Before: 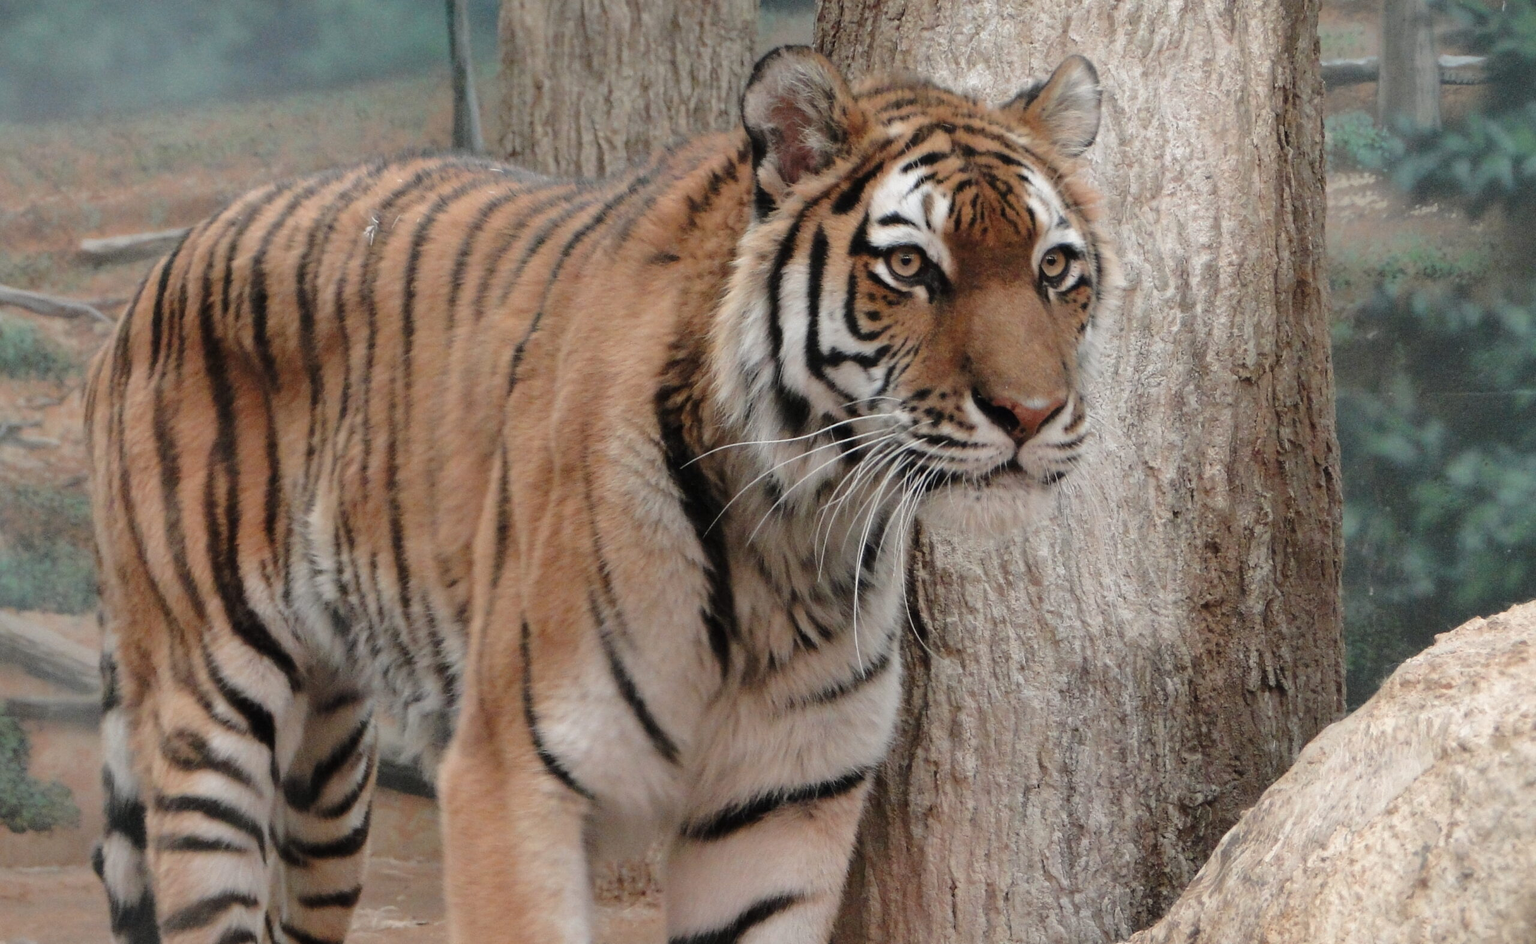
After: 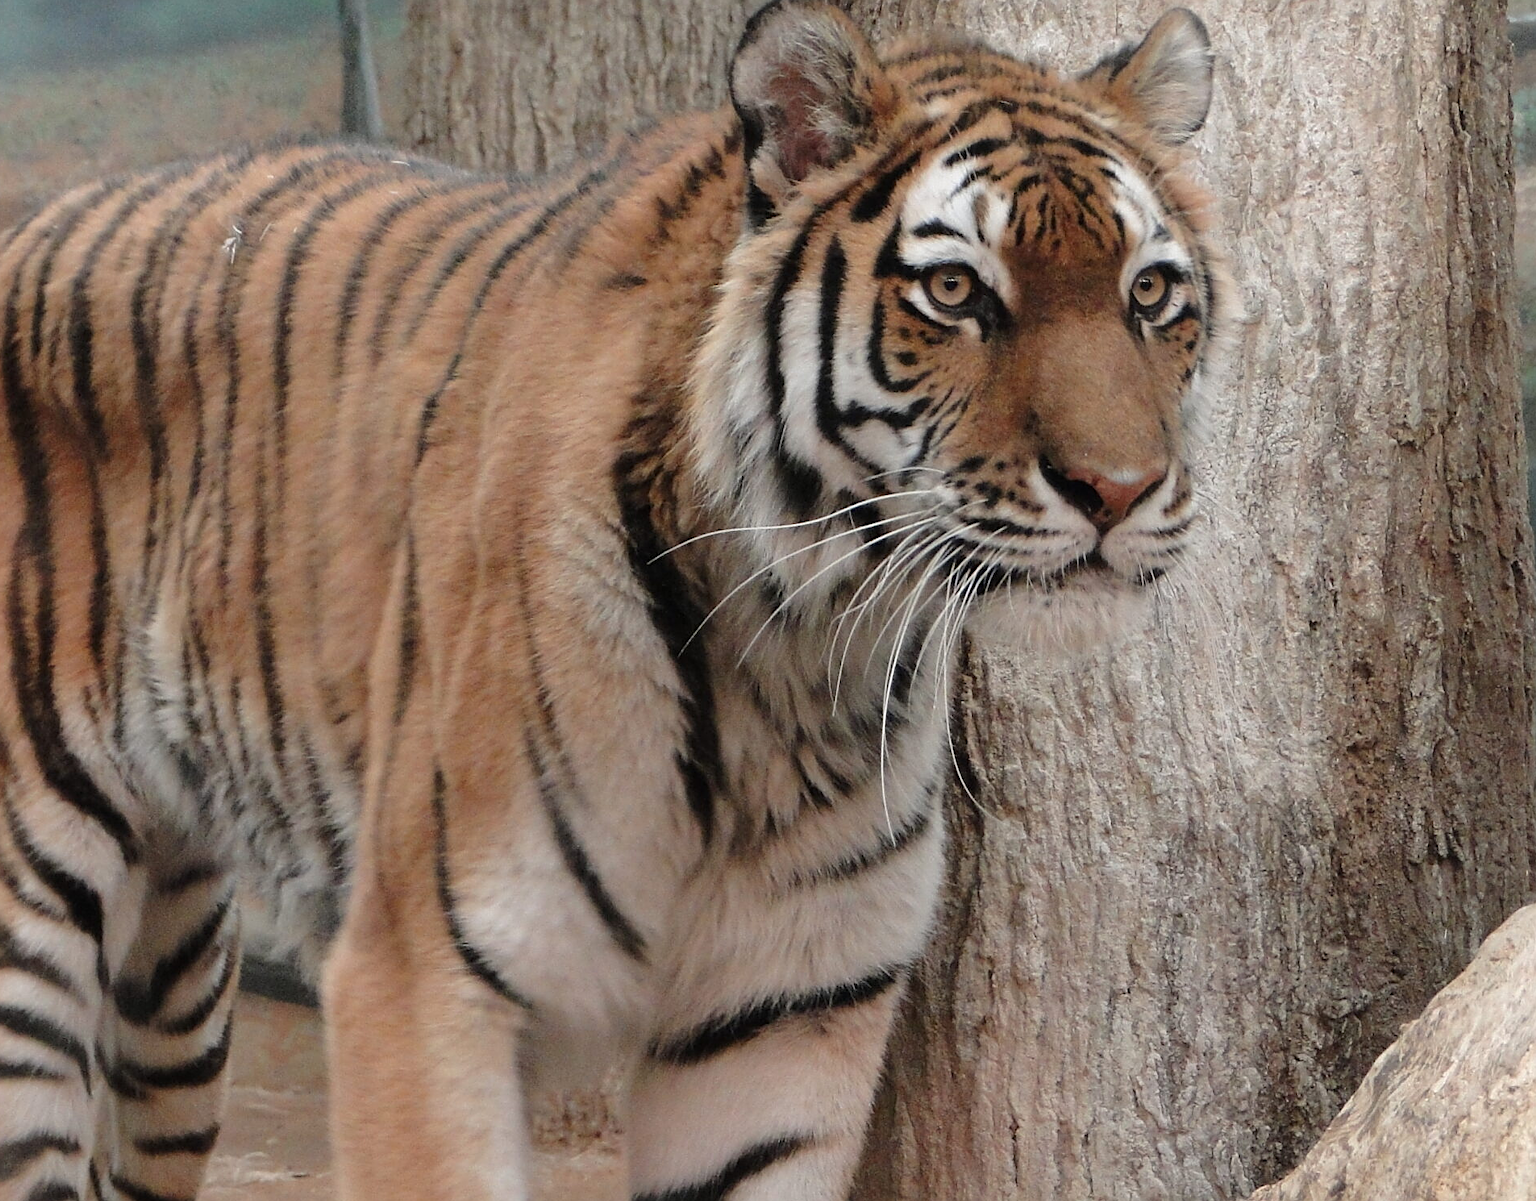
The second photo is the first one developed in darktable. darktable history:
crop and rotate: left 12.95%, top 5.276%, right 12.632%
sharpen: on, module defaults
